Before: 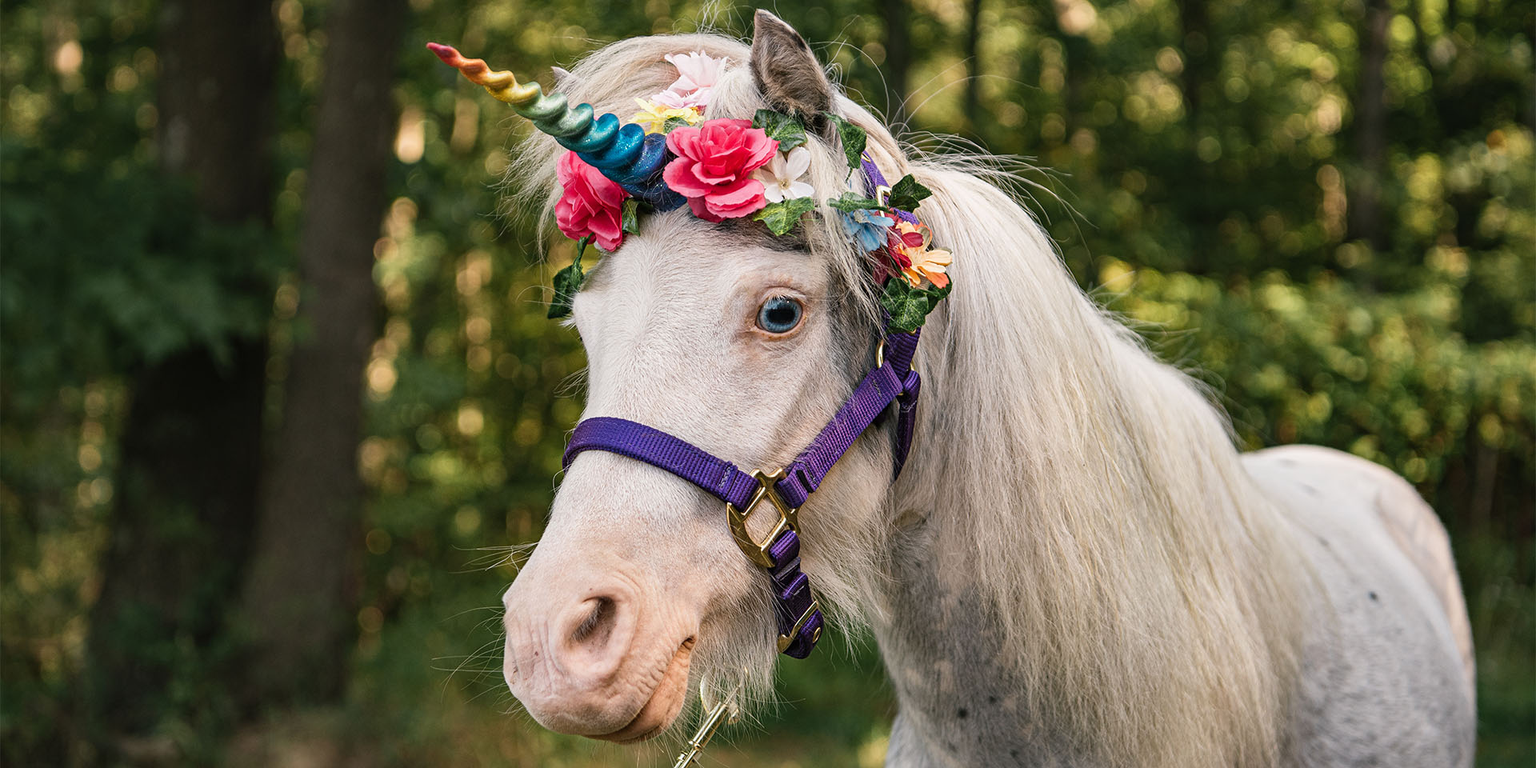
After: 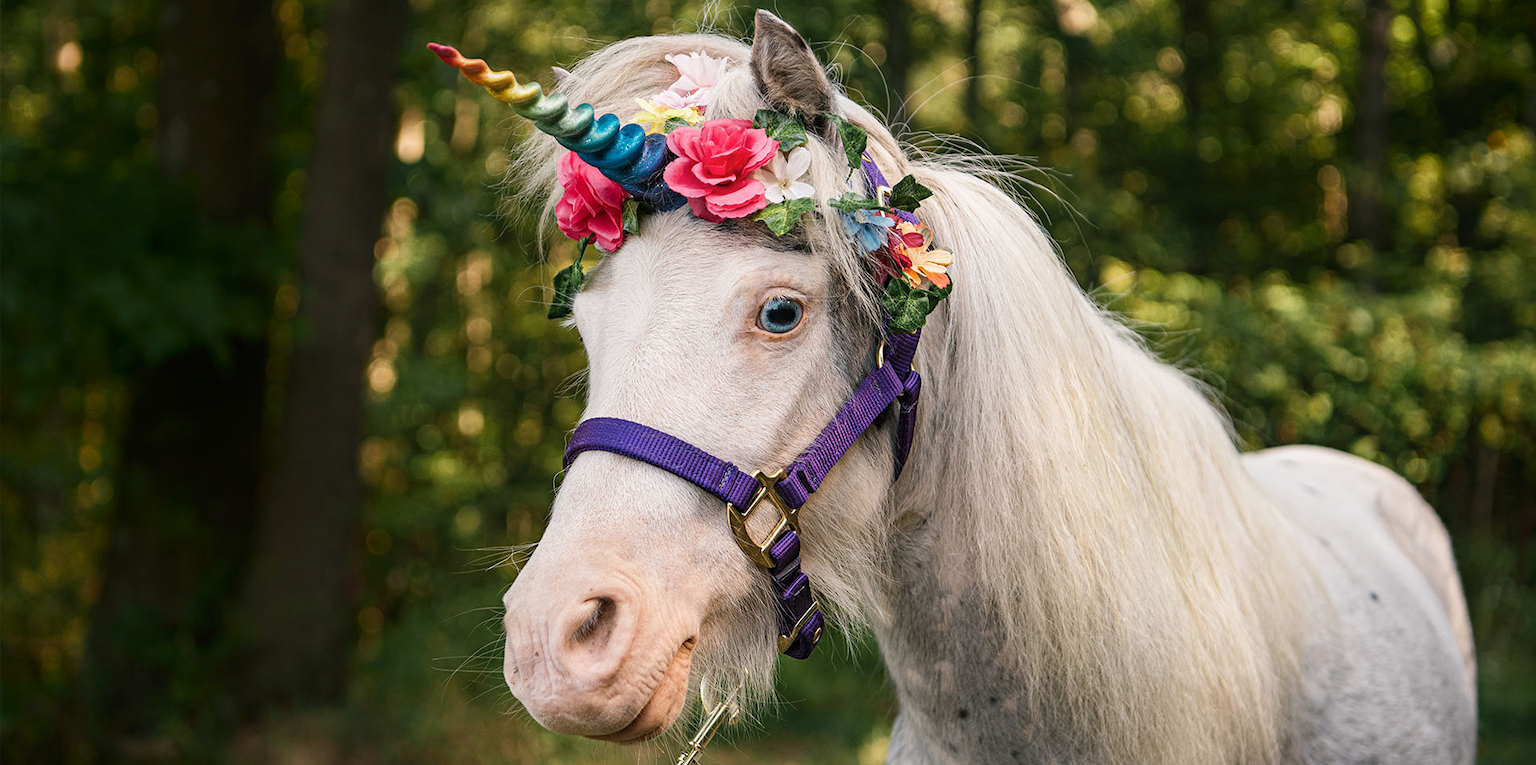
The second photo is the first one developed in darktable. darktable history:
shadows and highlights: shadows -52.56, highlights 86.49, soften with gaussian
crop: top 0.103%, bottom 0.153%
